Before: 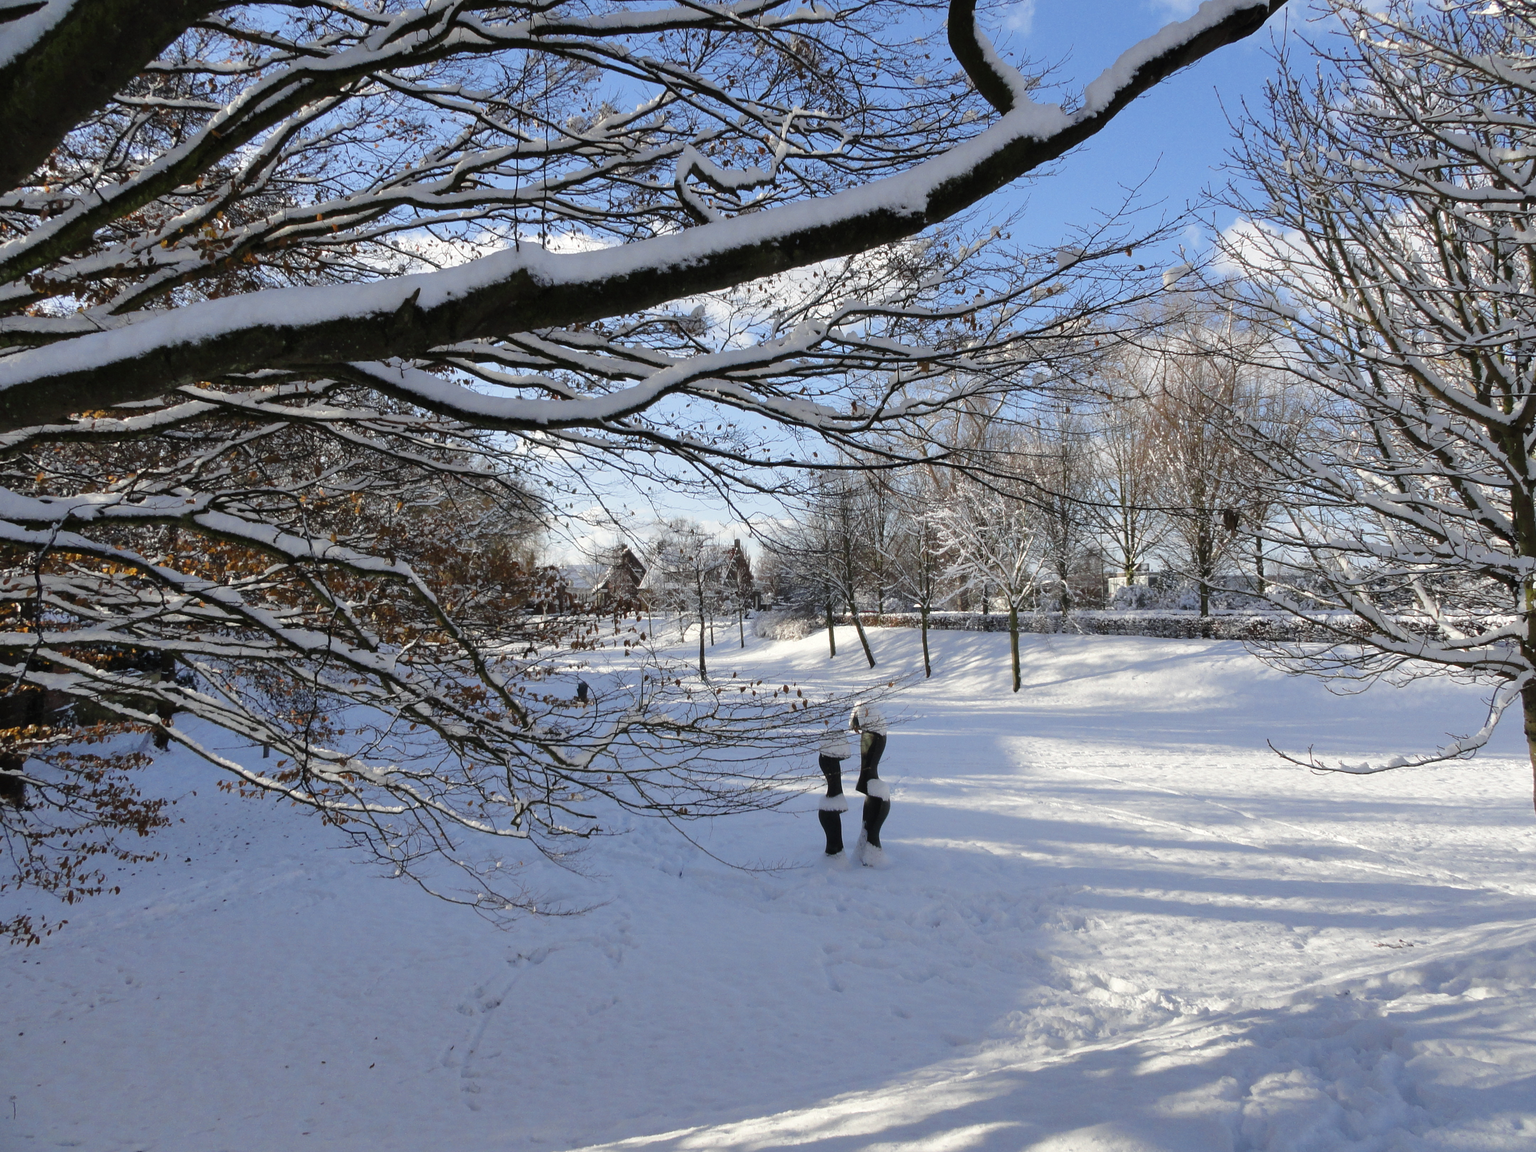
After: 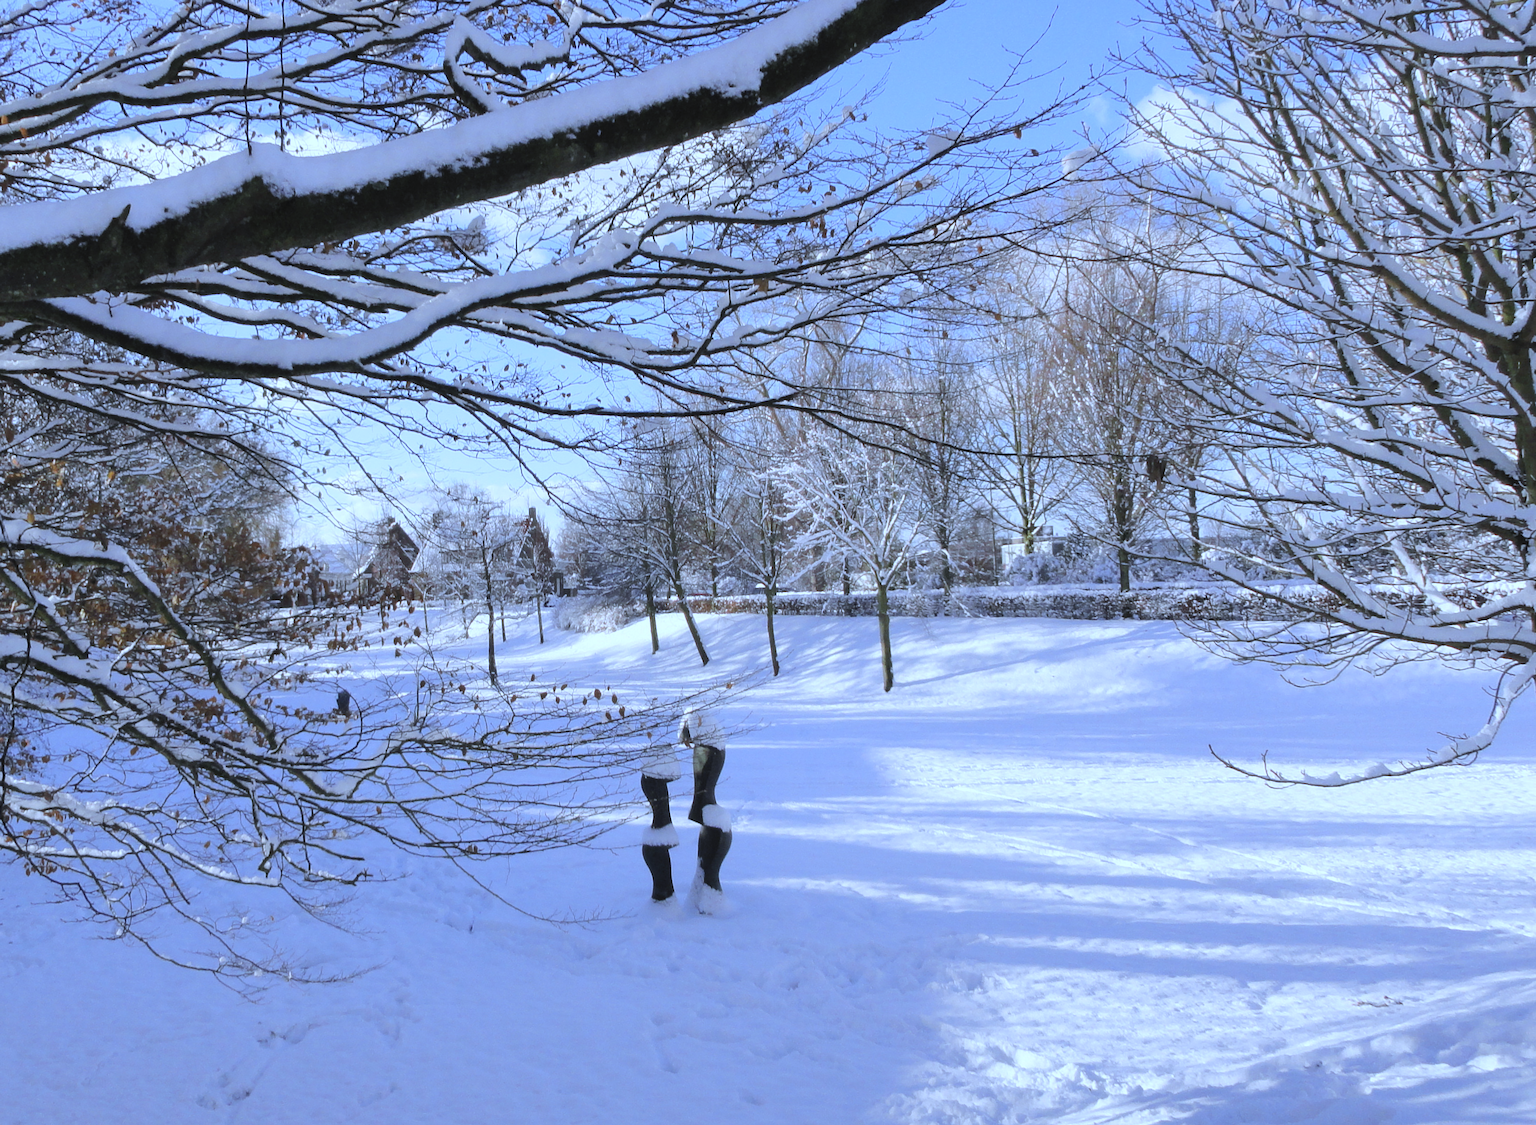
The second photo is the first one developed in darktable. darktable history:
crop: left 19.159%, top 9.58%, bottom 9.58%
rotate and perspective: rotation -1.32°, lens shift (horizontal) -0.031, crop left 0.015, crop right 0.985, crop top 0.047, crop bottom 0.982
white balance: red 0.871, blue 1.249
contrast brightness saturation: brightness 0.15
